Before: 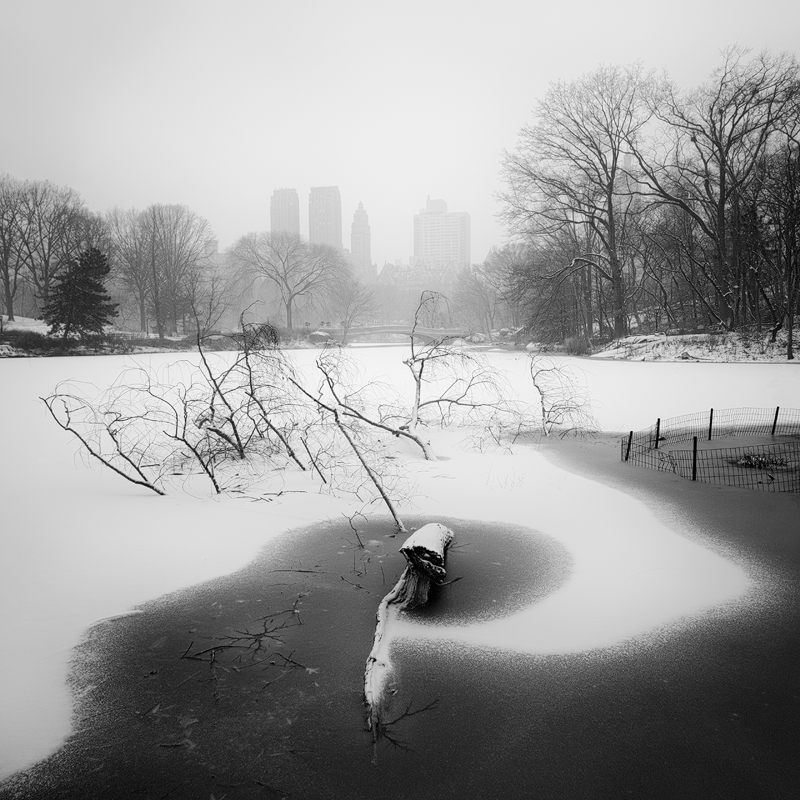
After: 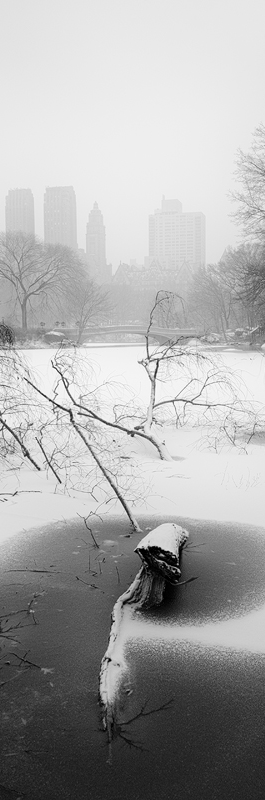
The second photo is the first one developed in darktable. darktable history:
crop: left 33.2%, right 33.554%
